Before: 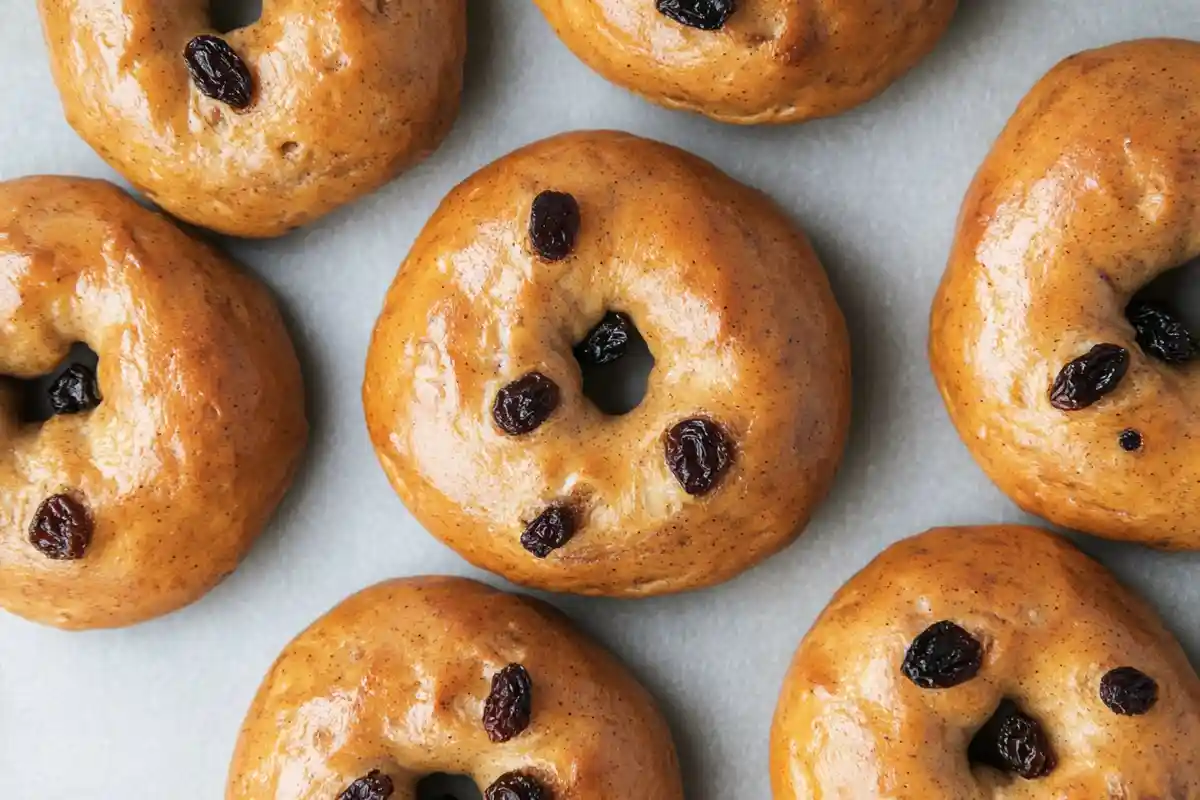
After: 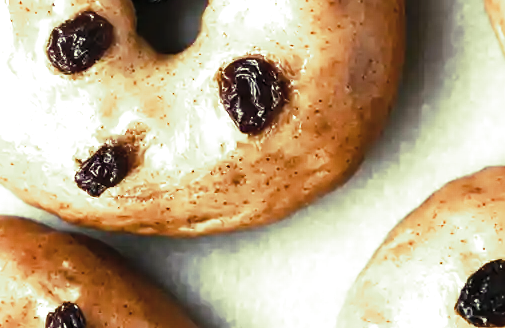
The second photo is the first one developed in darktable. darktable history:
contrast brightness saturation: contrast 0.14, brightness 0.21
tone equalizer: -8 EV -1.08 EV, -7 EV -1.01 EV, -6 EV -0.867 EV, -5 EV -0.578 EV, -3 EV 0.578 EV, -2 EV 0.867 EV, -1 EV 1.01 EV, +0 EV 1.08 EV, edges refinement/feathering 500, mask exposure compensation -1.57 EV, preserve details no
local contrast: mode bilateral grid, contrast 20, coarseness 50, detail 120%, midtone range 0.2
color balance rgb: perceptual saturation grading › global saturation 20%, perceptual saturation grading › highlights -50%, perceptual saturation grading › shadows 30%
crop: left 37.221%, top 45.169%, right 20.63%, bottom 13.777%
split-toning: shadows › hue 290.82°, shadows › saturation 0.34, highlights › saturation 0.38, balance 0, compress 50%
